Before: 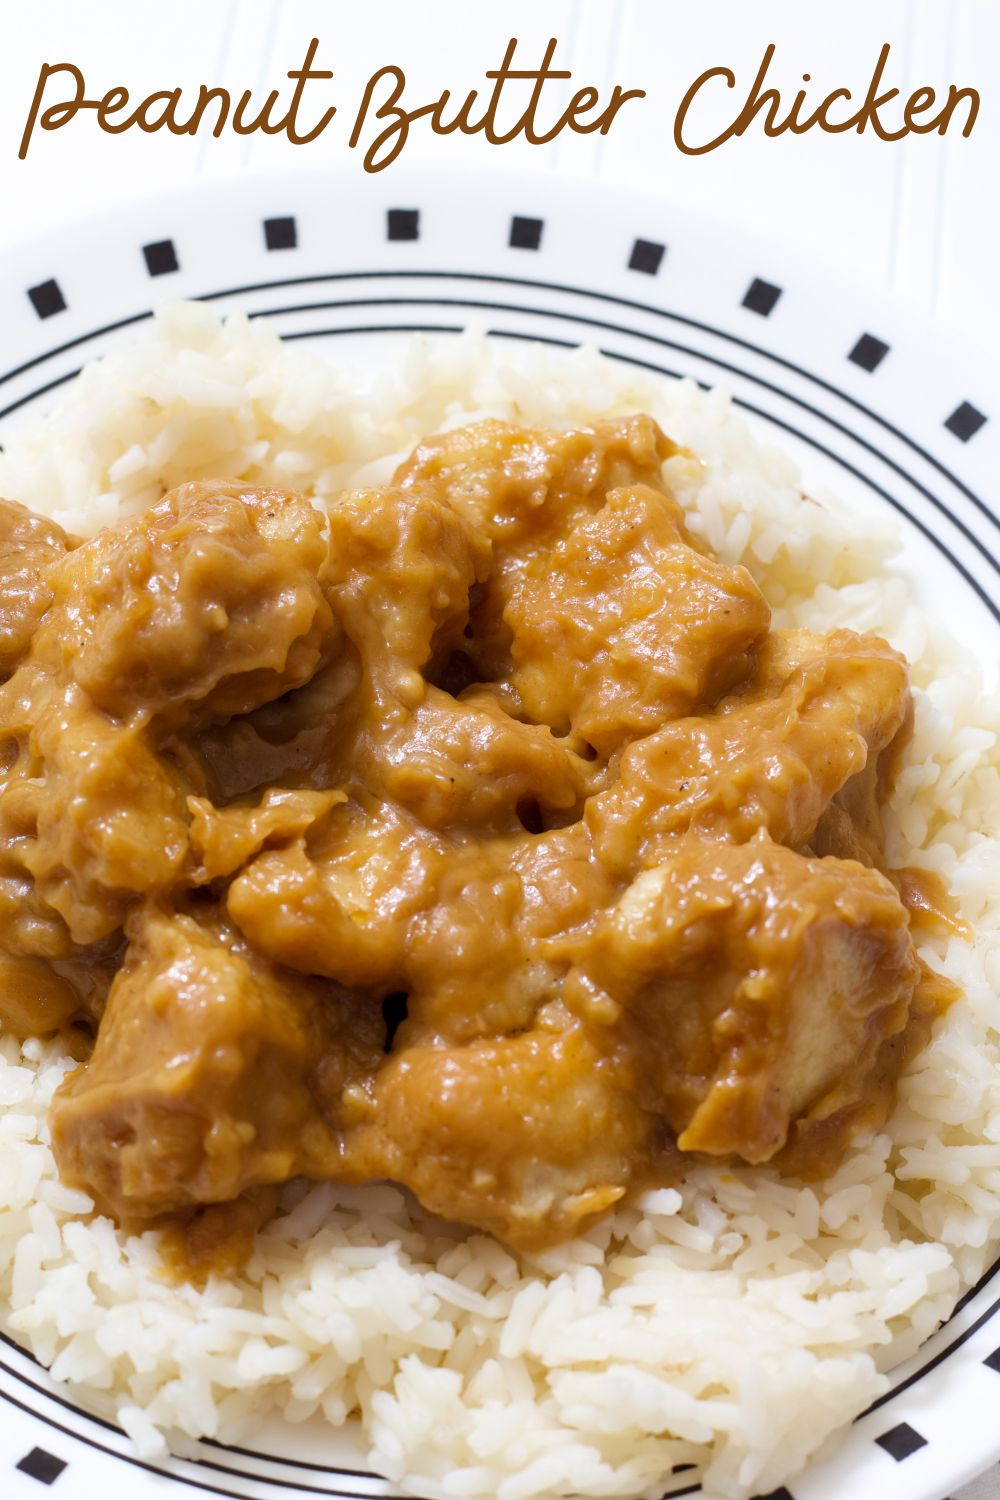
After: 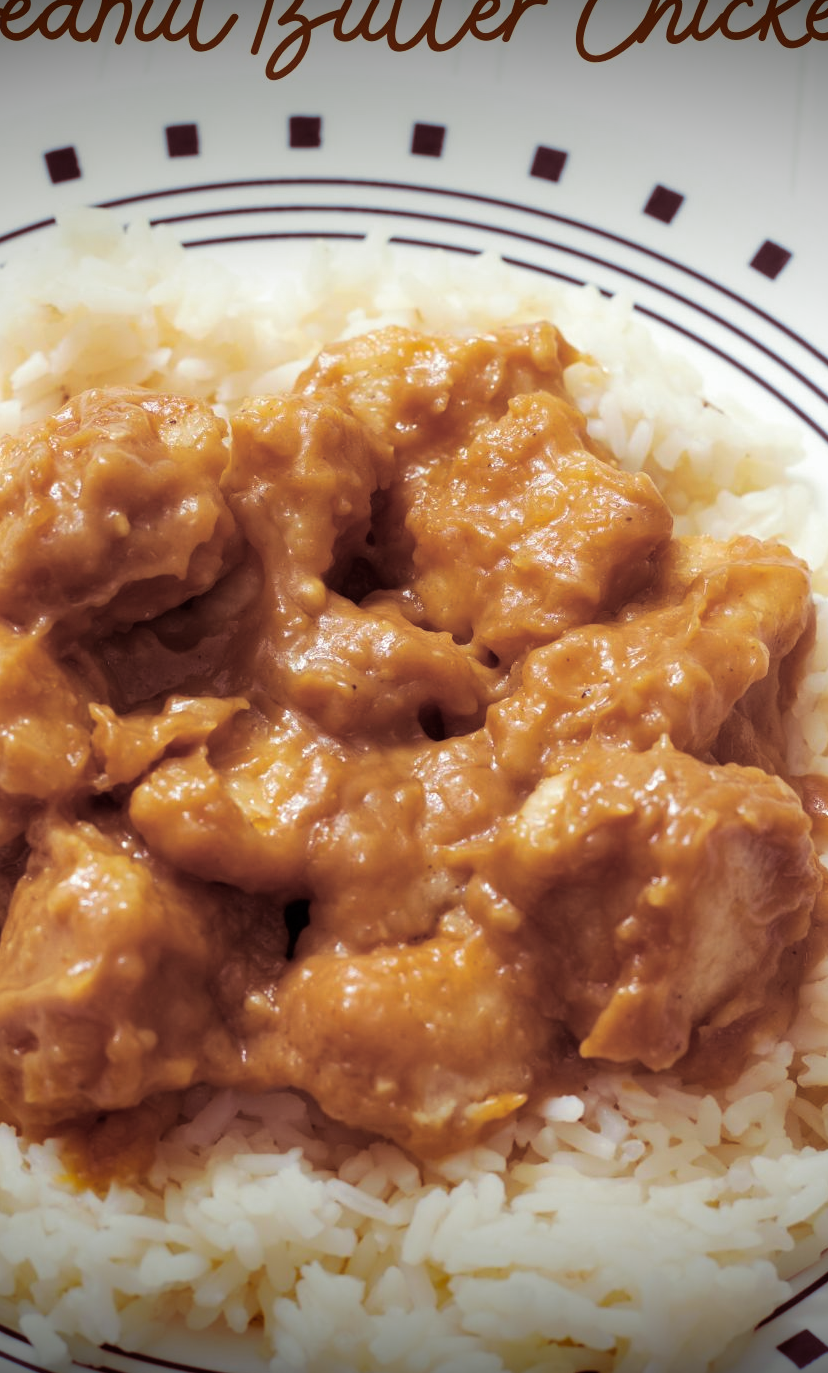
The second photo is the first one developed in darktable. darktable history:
crop: left 9.807%, top 6.259%, right 7.334%, bottom 2.177%
split-toning: on, module defaults
vignetting: fall-off start 98.29%, fall-off radius 100%, brightness -1, saturation 0.5, width/height ratio 1.428
